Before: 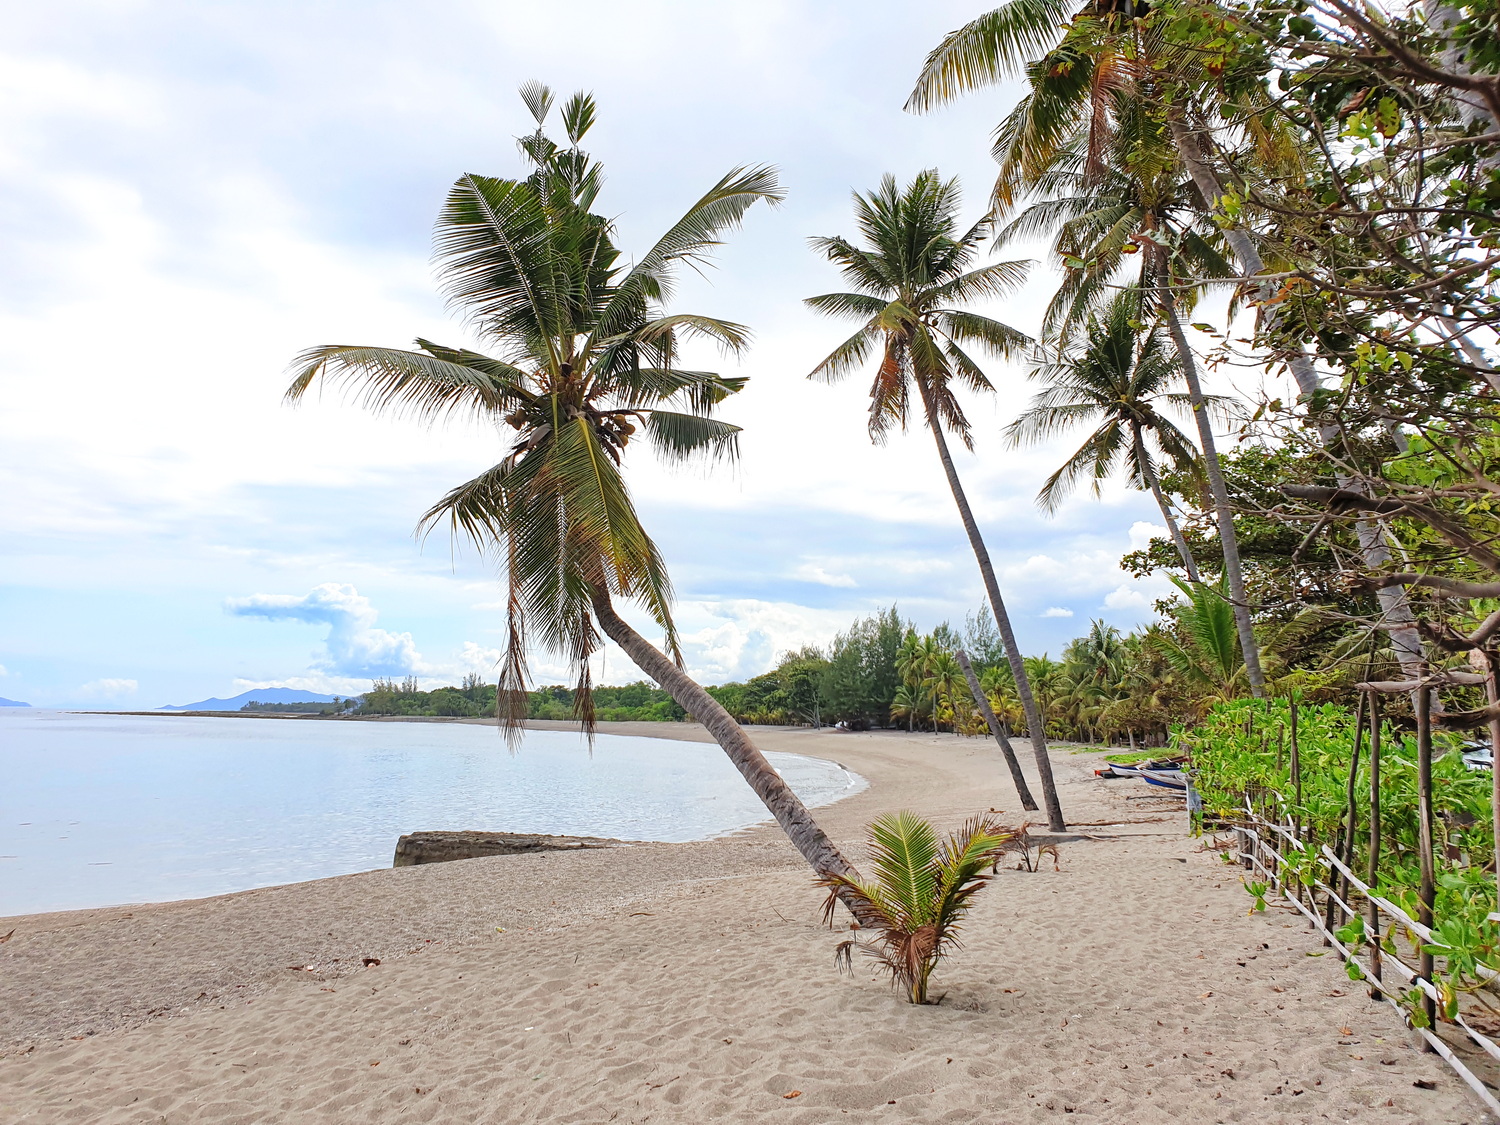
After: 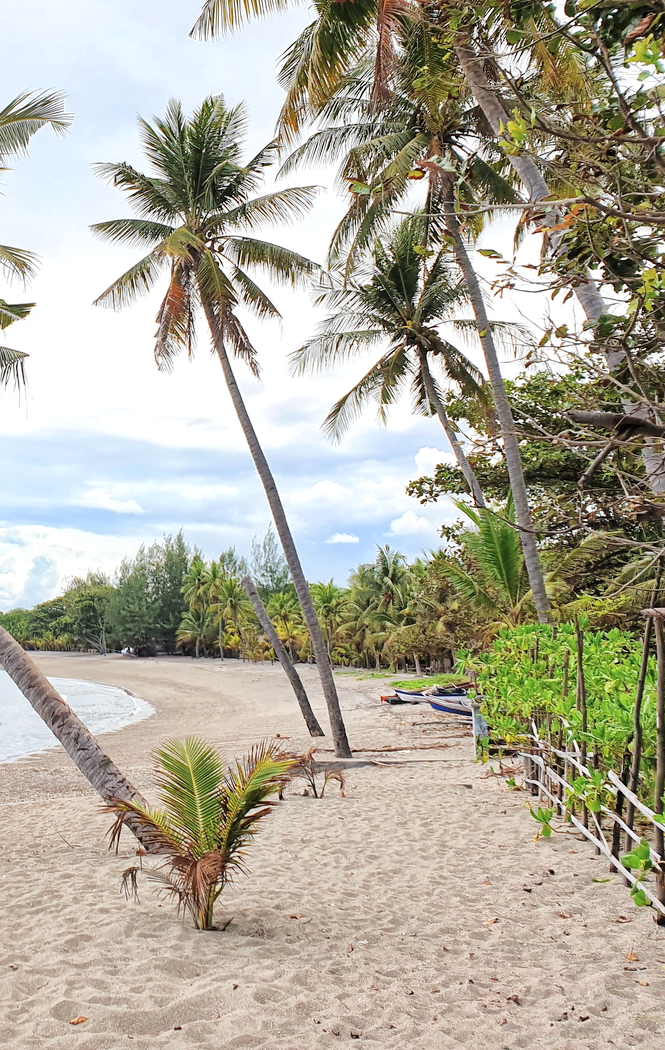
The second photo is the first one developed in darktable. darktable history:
crop: left 47.628%, top 6.643%, right 7.874%
global tonemap: drago (1, 100), detail 1
